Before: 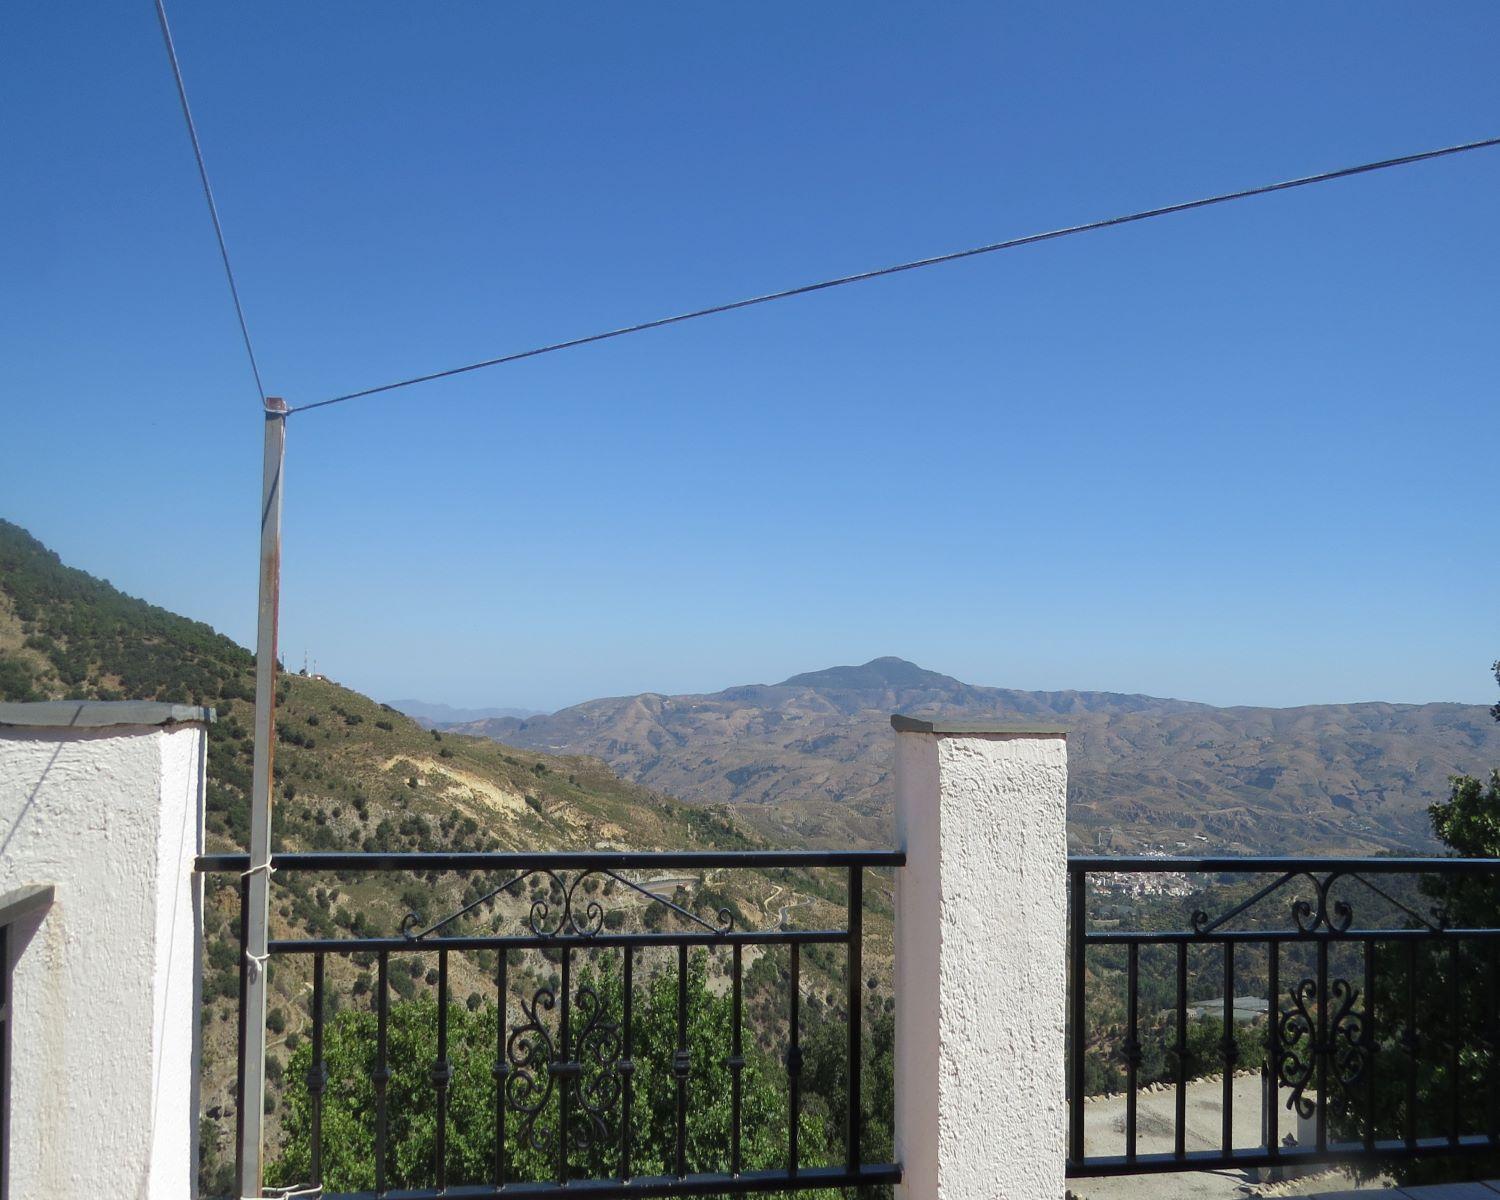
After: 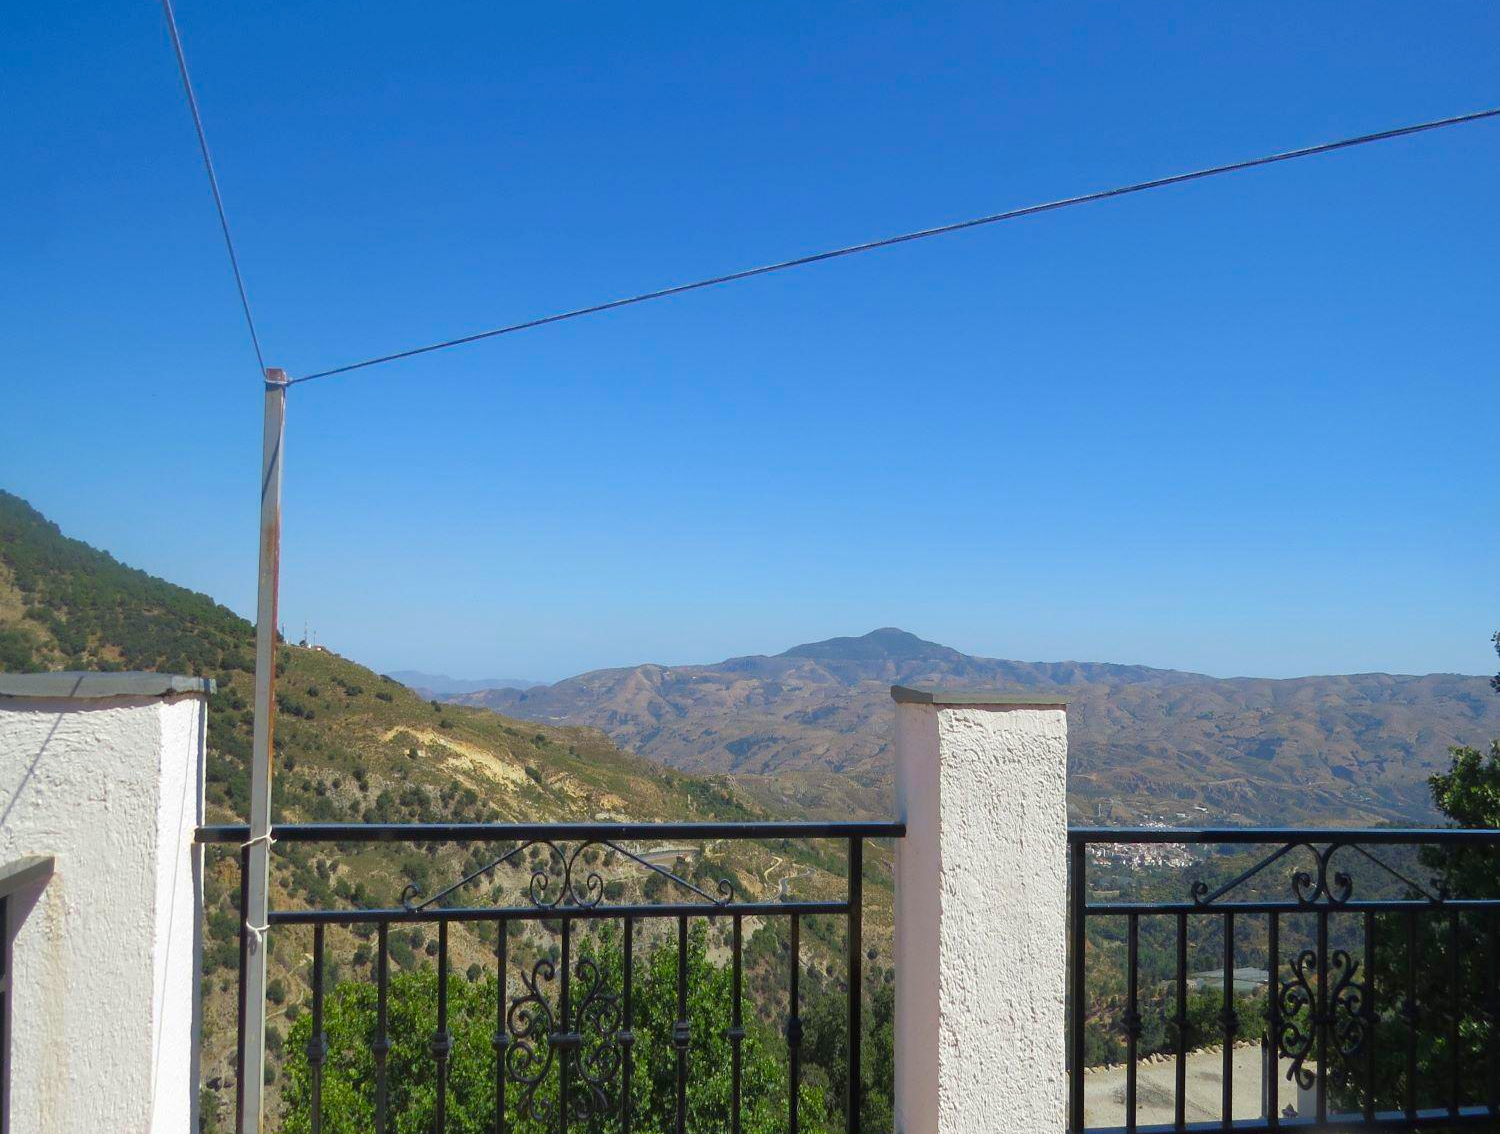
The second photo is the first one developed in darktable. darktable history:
rgb curve: curves: ch0 [(0, 0) (0.053, 0.068) (0.122, 0.128) (1, 1)]
color balance rgb: perceptual saturation grading › global saturation 25%, global vibrance 20%
crop and rotate: top 2.479%, bottom 3.018%
